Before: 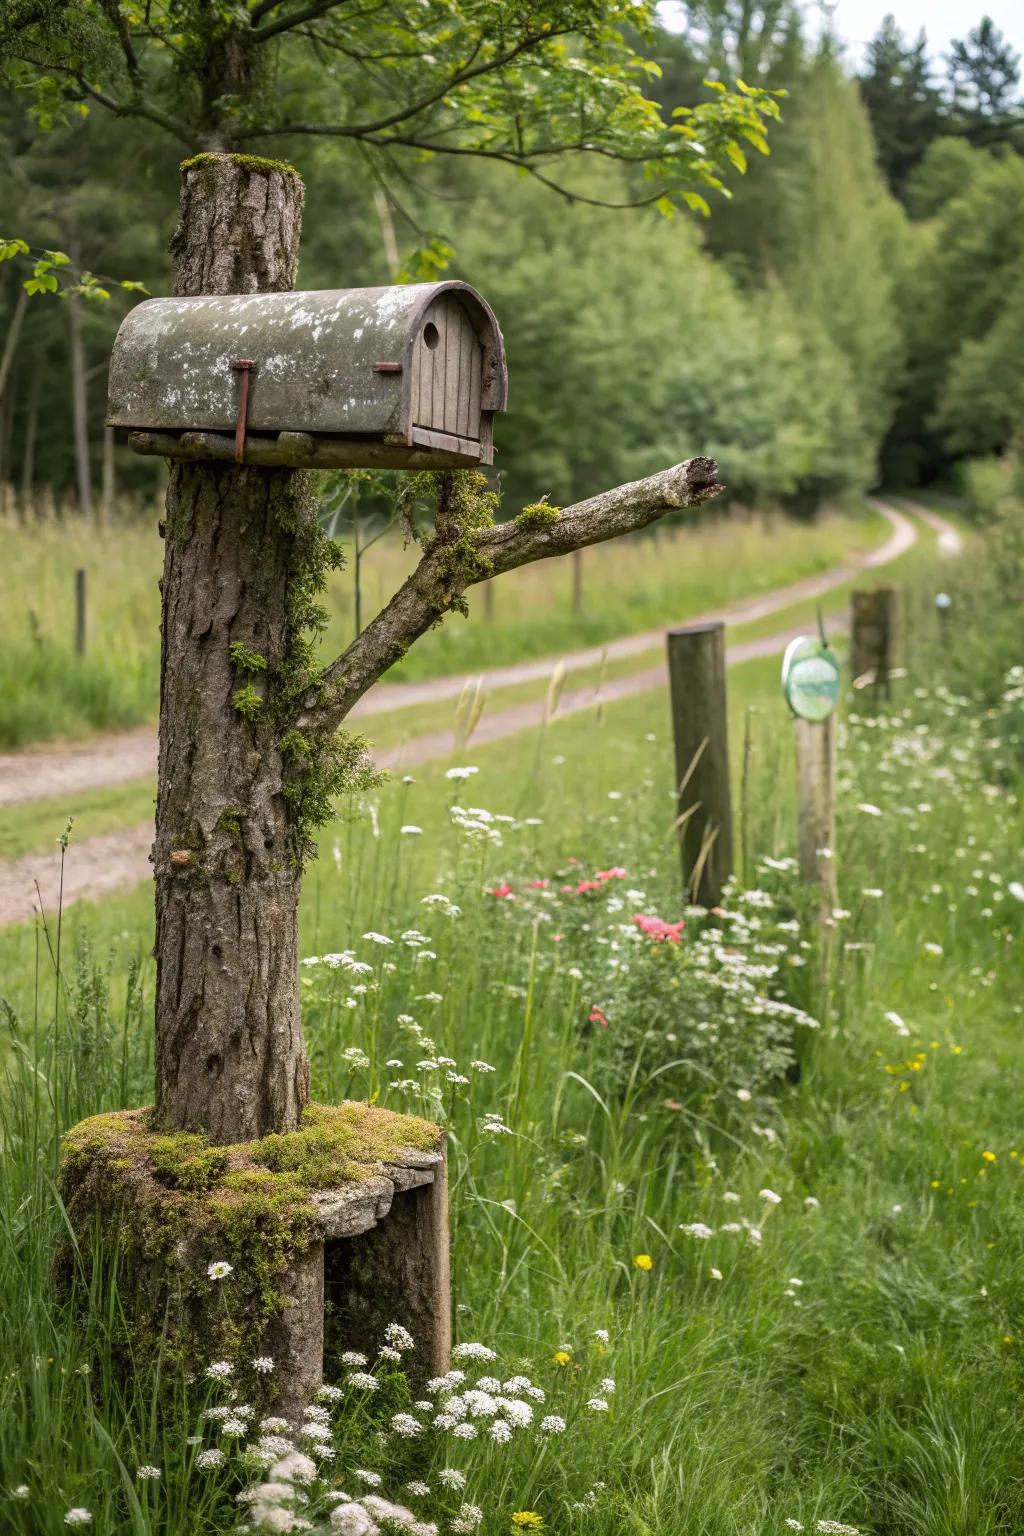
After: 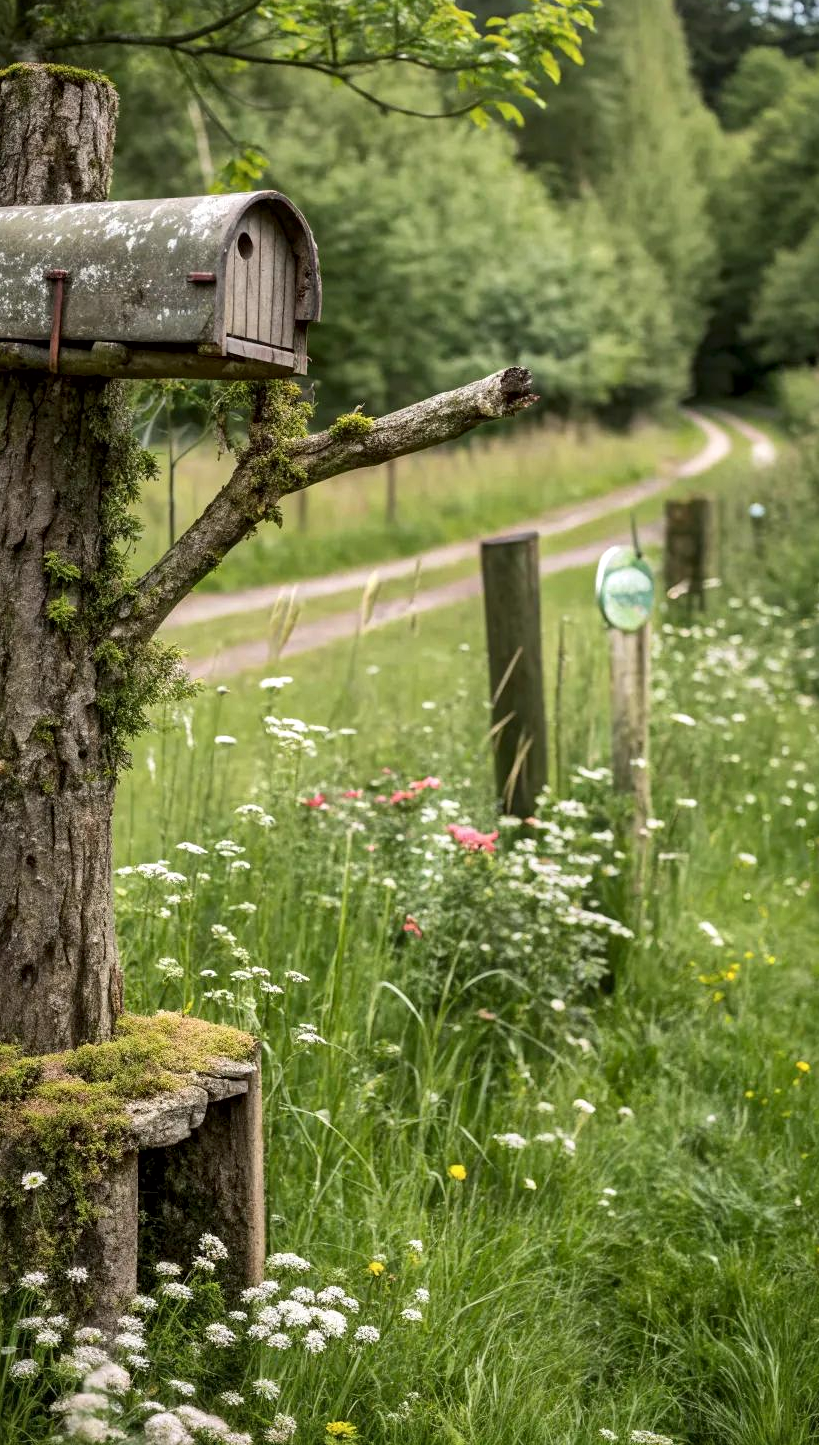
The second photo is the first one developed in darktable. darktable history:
local contrast: mode bilateral grid, contrast 21, coarseness 50, detail 150%, midtone range 0.2
crop and rotate: left 18.178%, top 5.885%, right 1.812%
